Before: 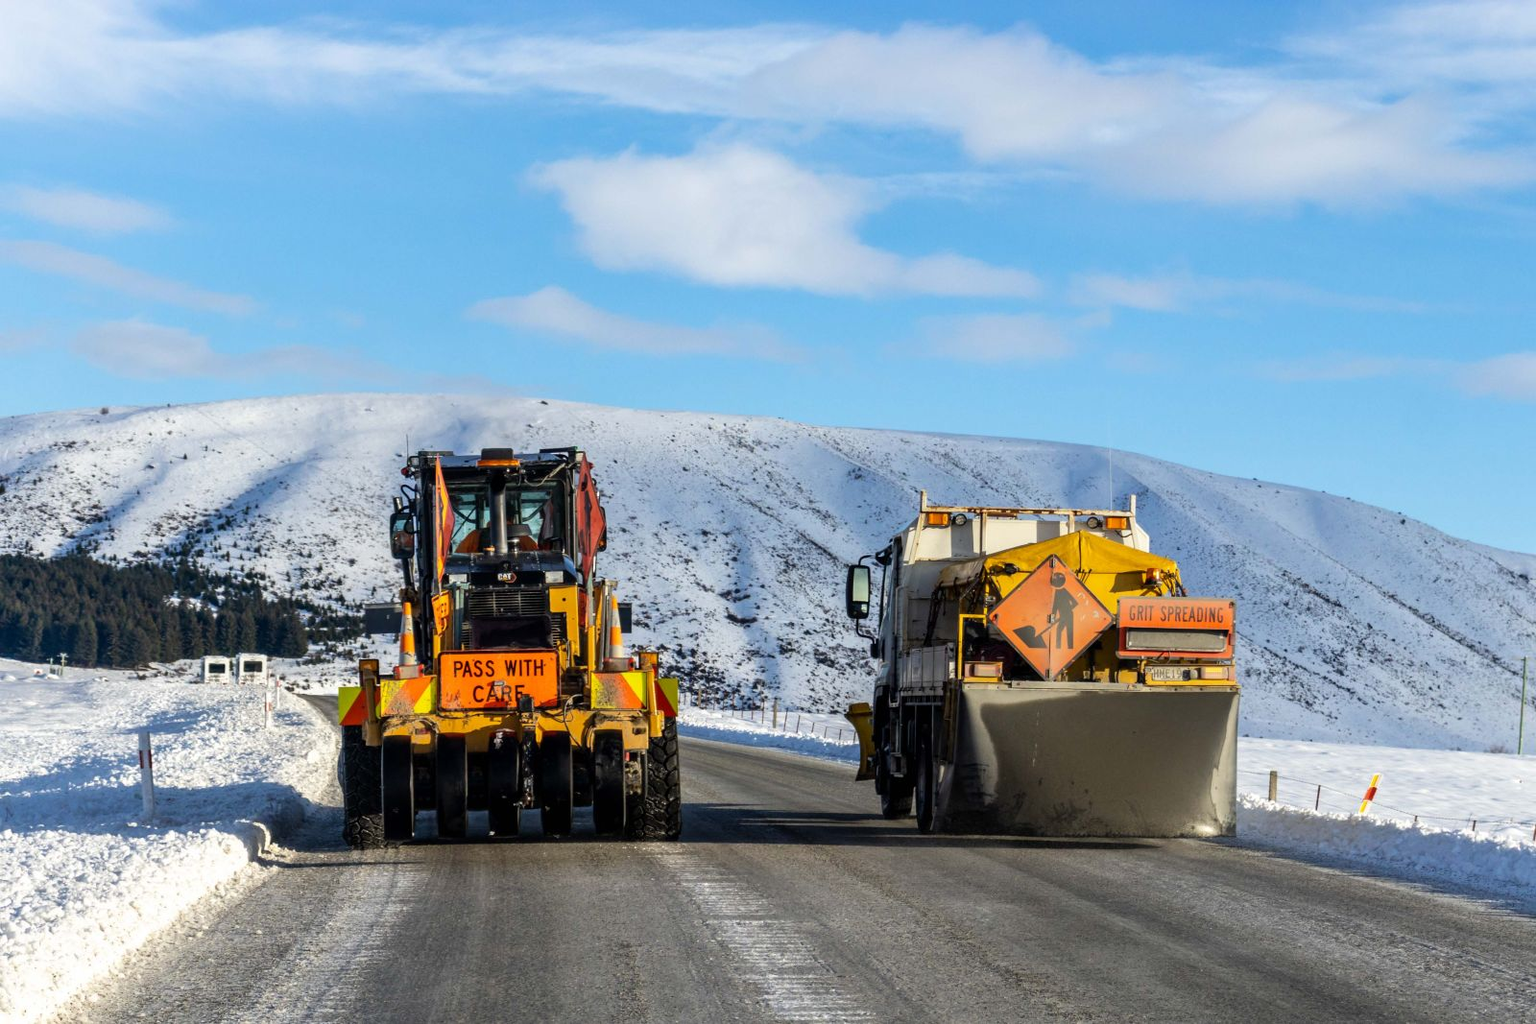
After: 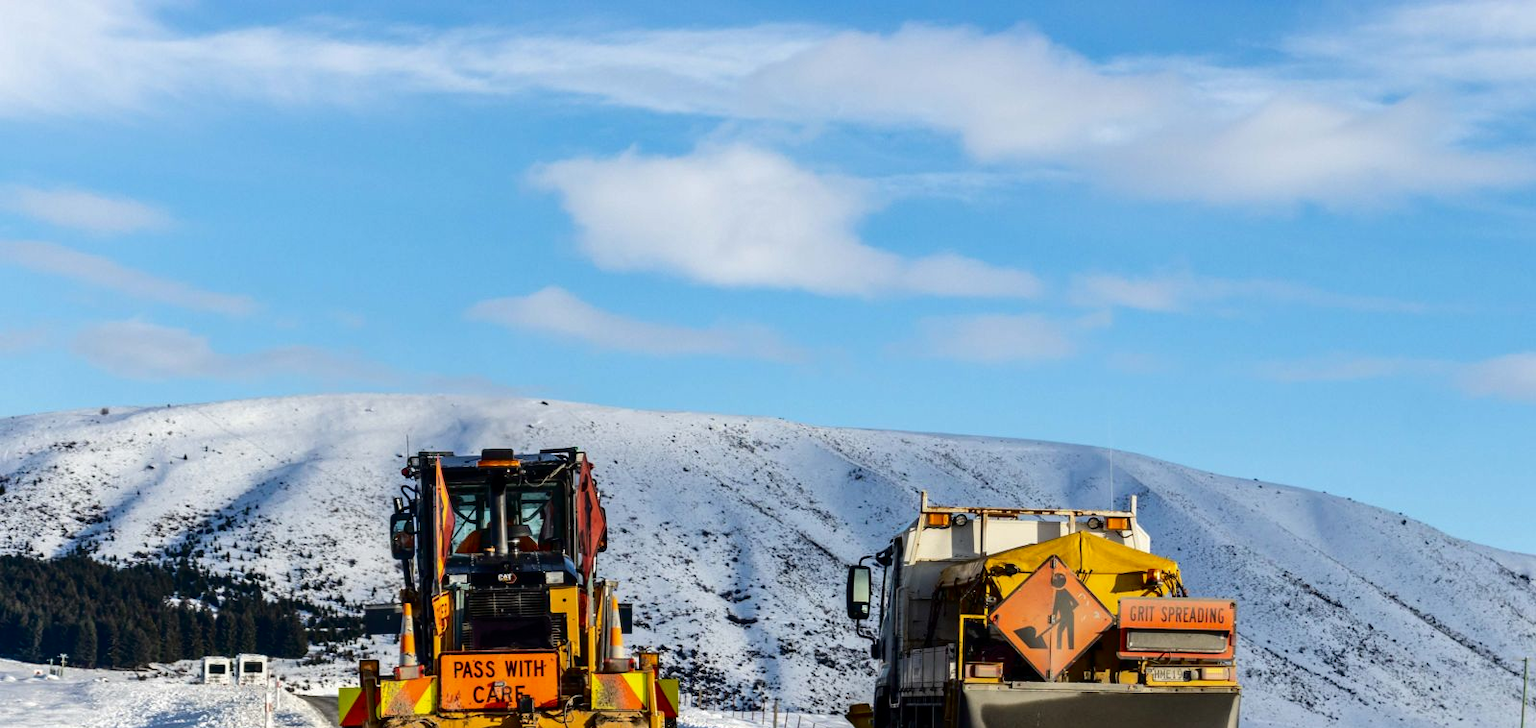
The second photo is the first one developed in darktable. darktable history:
crop: right 0%, bottom 28.919%
tone curve: curves: ch0 [(0, 0) (0.003, 0.001) (0.011, 0.004) (0.025, 0.011) (0.044, 0.021) (0.069, 0.028) (0.1, 0.036) (0.136, 0.051) (0.177, 0.085) (0.224, 0.127) (0.277, 0.193) (0.335, 0.266) (0.399, 0.338) (0.468, 0.419) (0.543, 0.504) (0.623, 0.593) (0.709, 0.689) (0.801, 0.784) (0.898, 0.888) (1, 1)], color space Lab, independent channels, preserve colors none
